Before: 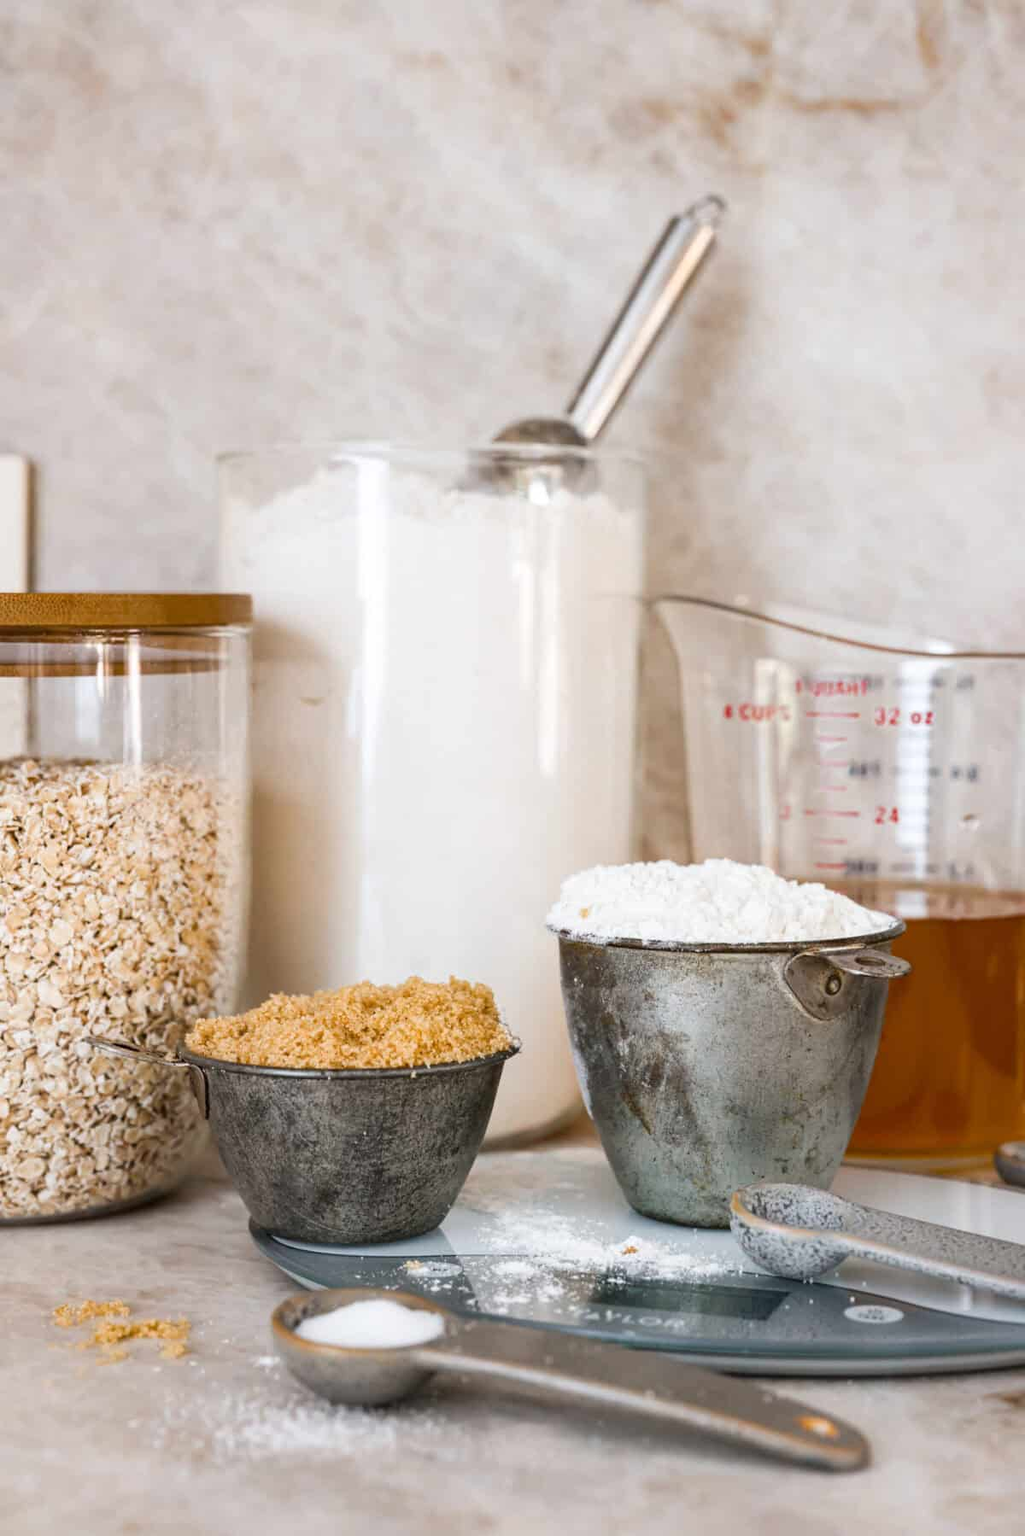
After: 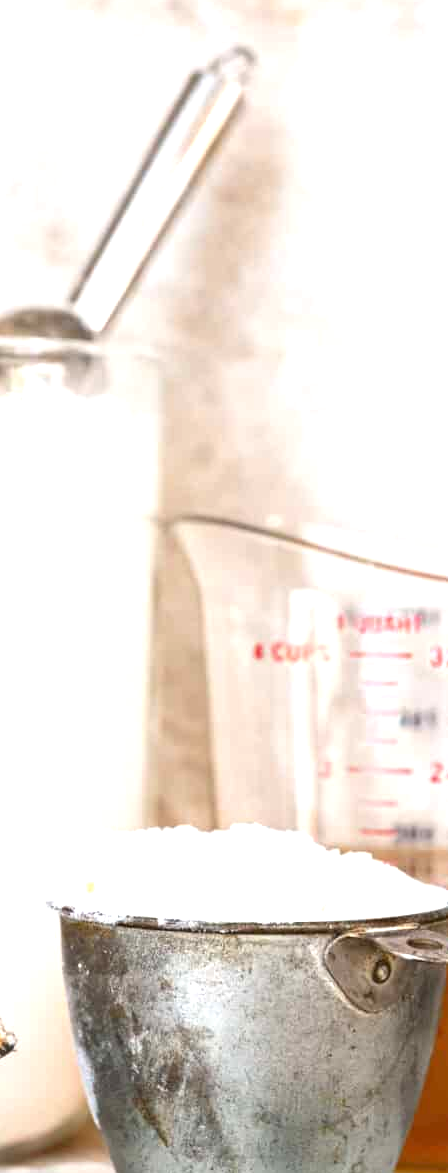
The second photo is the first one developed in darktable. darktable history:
exposure: exposure 0.813 EV, compensate highlight preservation false
crop and rotate: left 49.552%, top 10.143%, right 13.105%, bottom 24.653%
